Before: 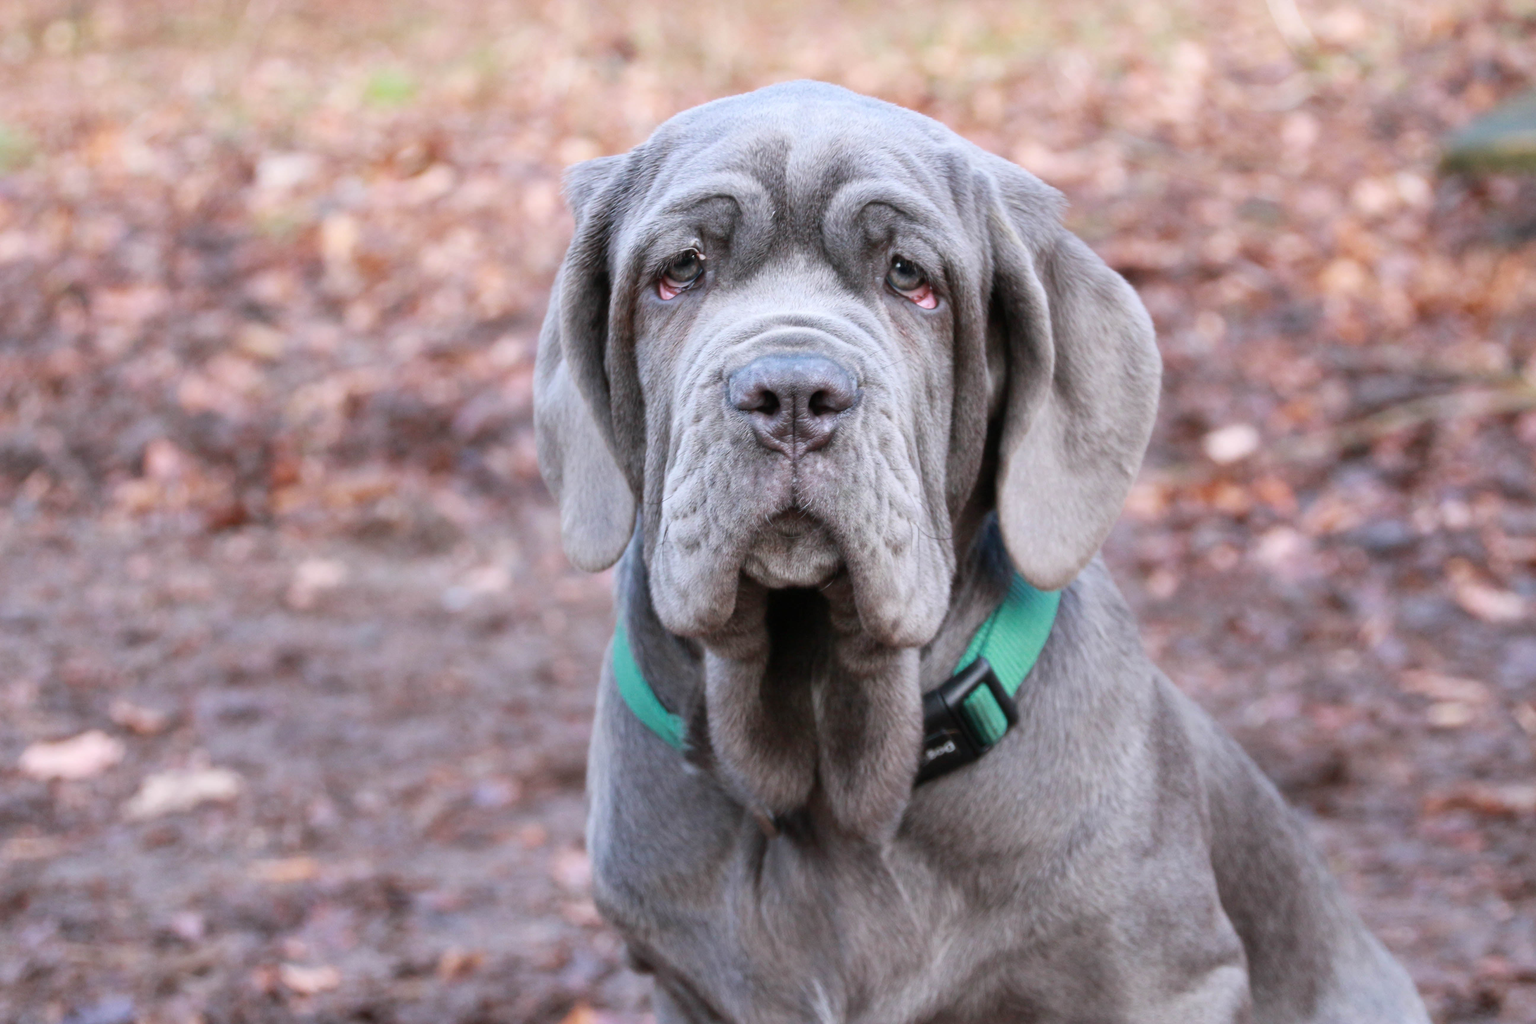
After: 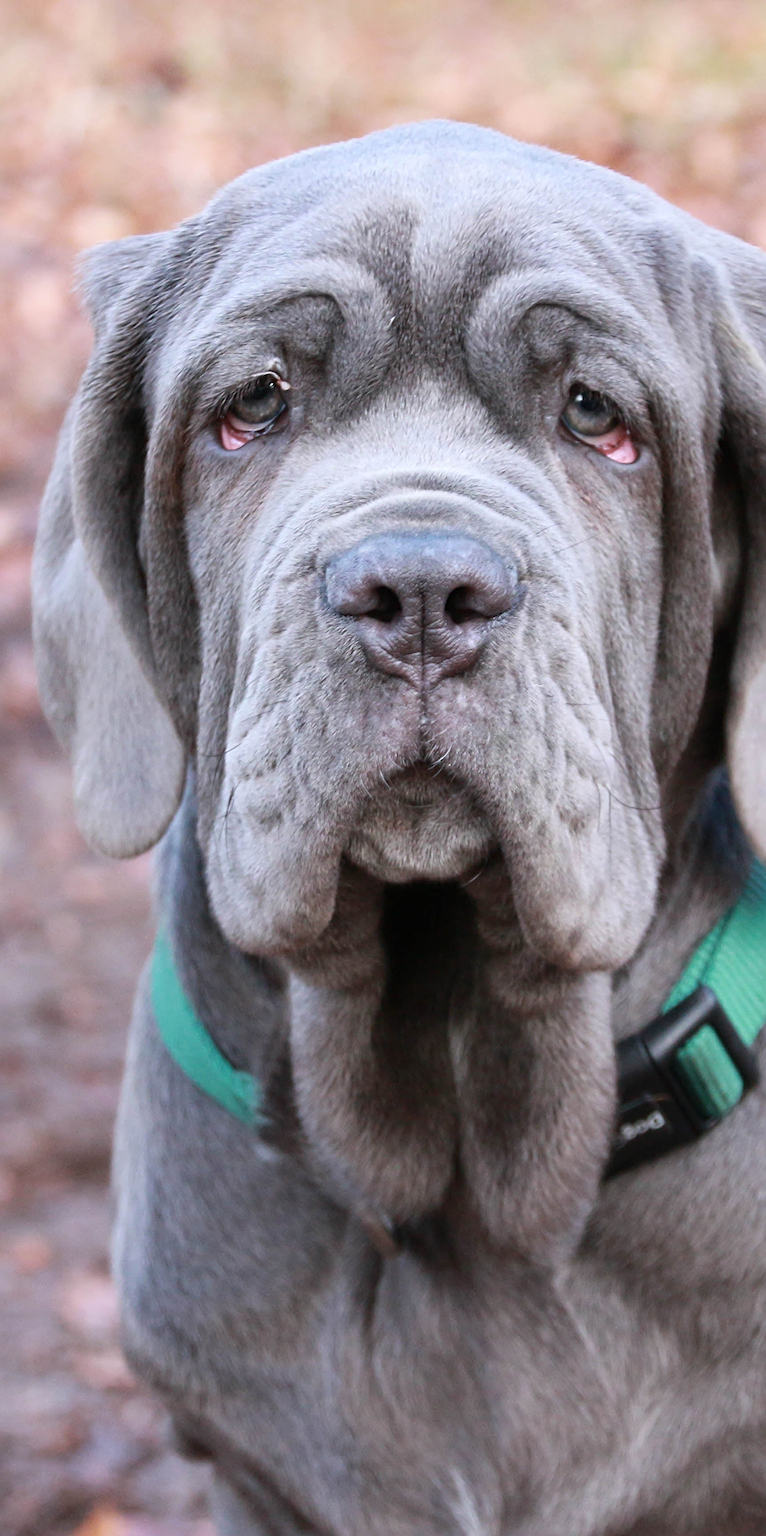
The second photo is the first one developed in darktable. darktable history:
sharpen: radius 4
crop: left 33.36%, right 33.36%
